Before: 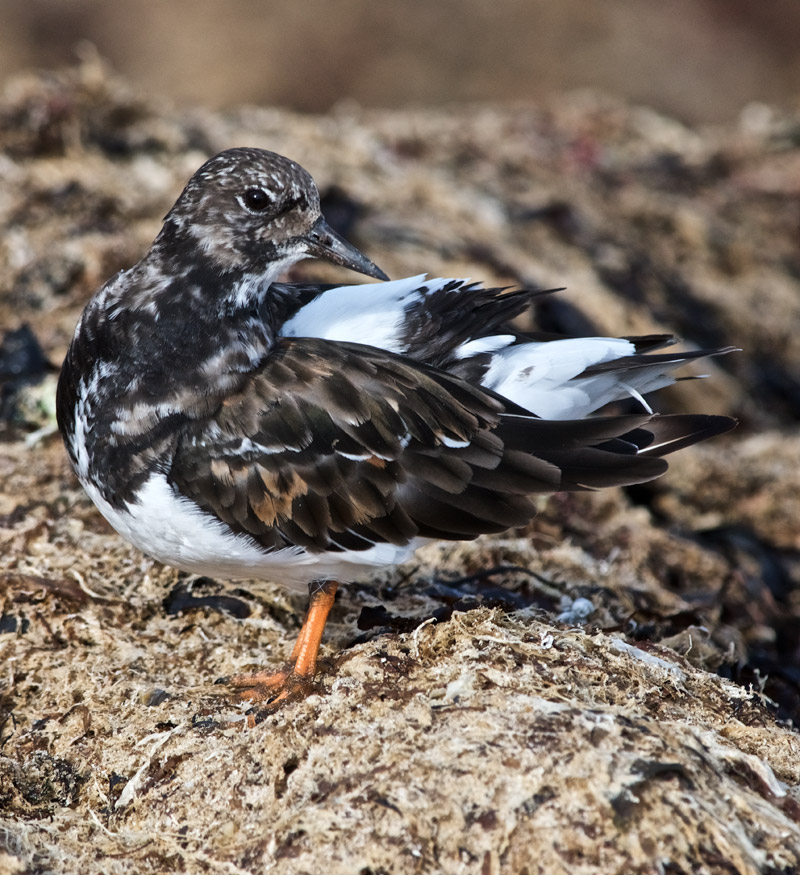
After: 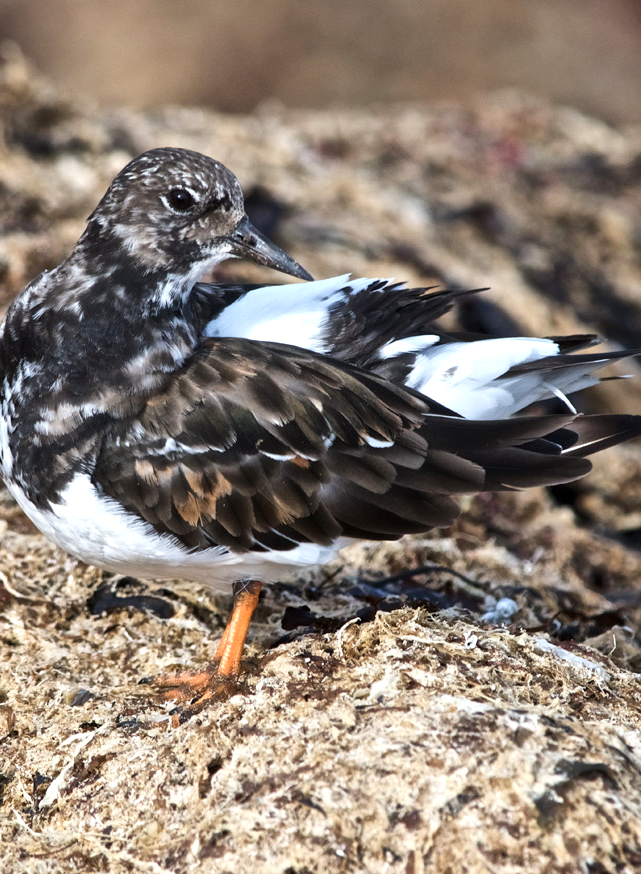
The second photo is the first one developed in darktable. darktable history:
exposure: exposure 0.426 EV, compensate highlight preservation false
crop and rotate: left 9.597%, right 10.195%
